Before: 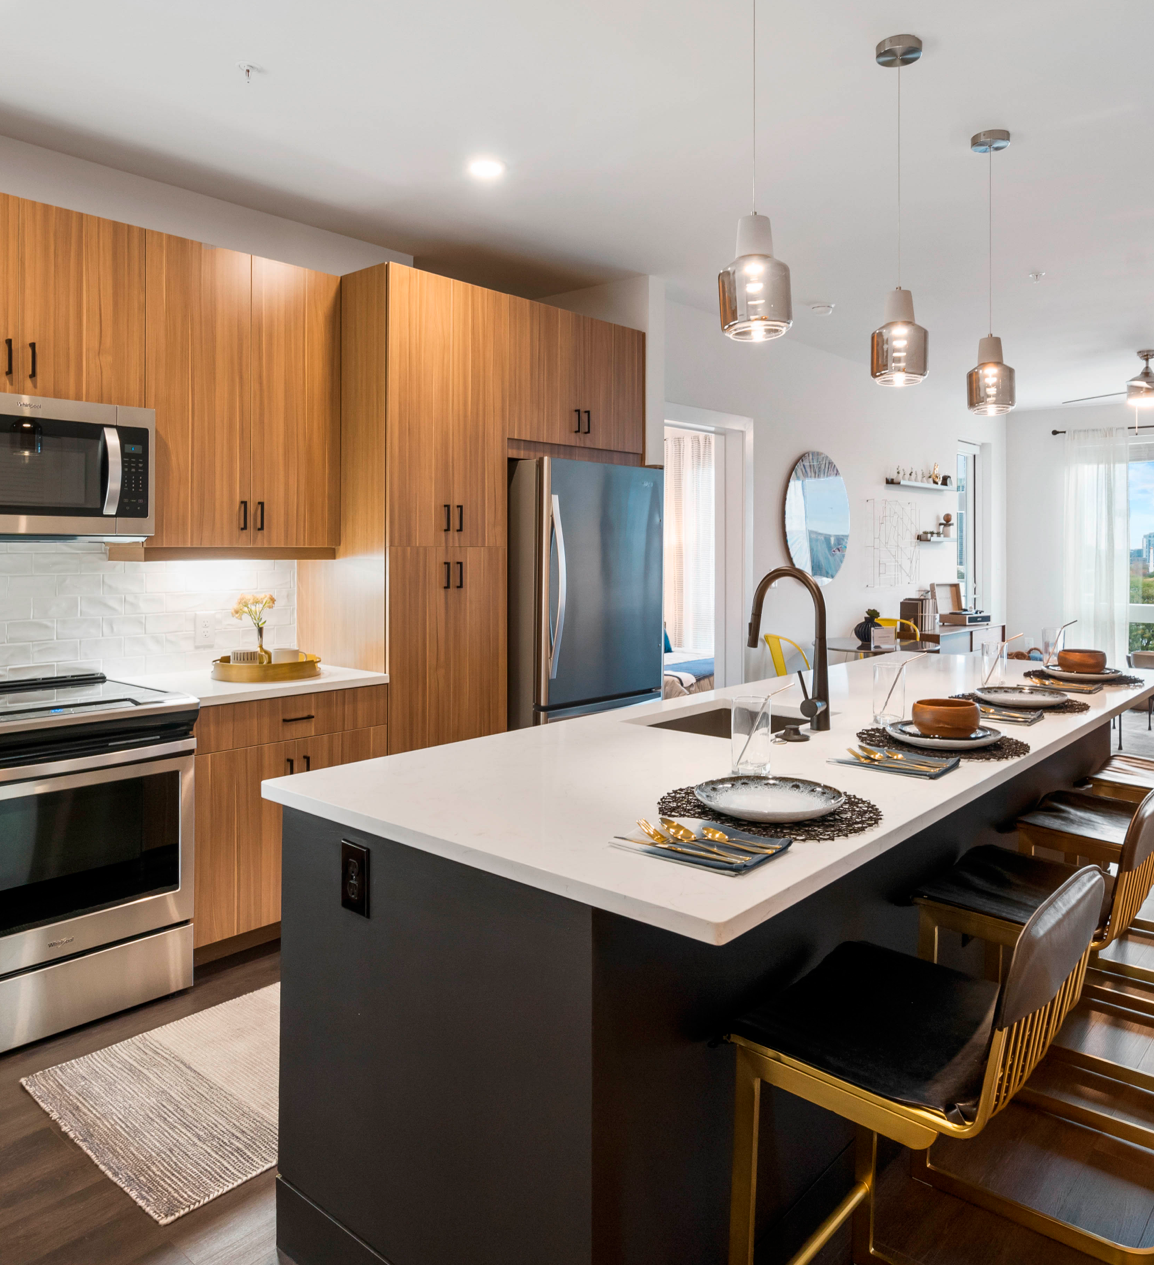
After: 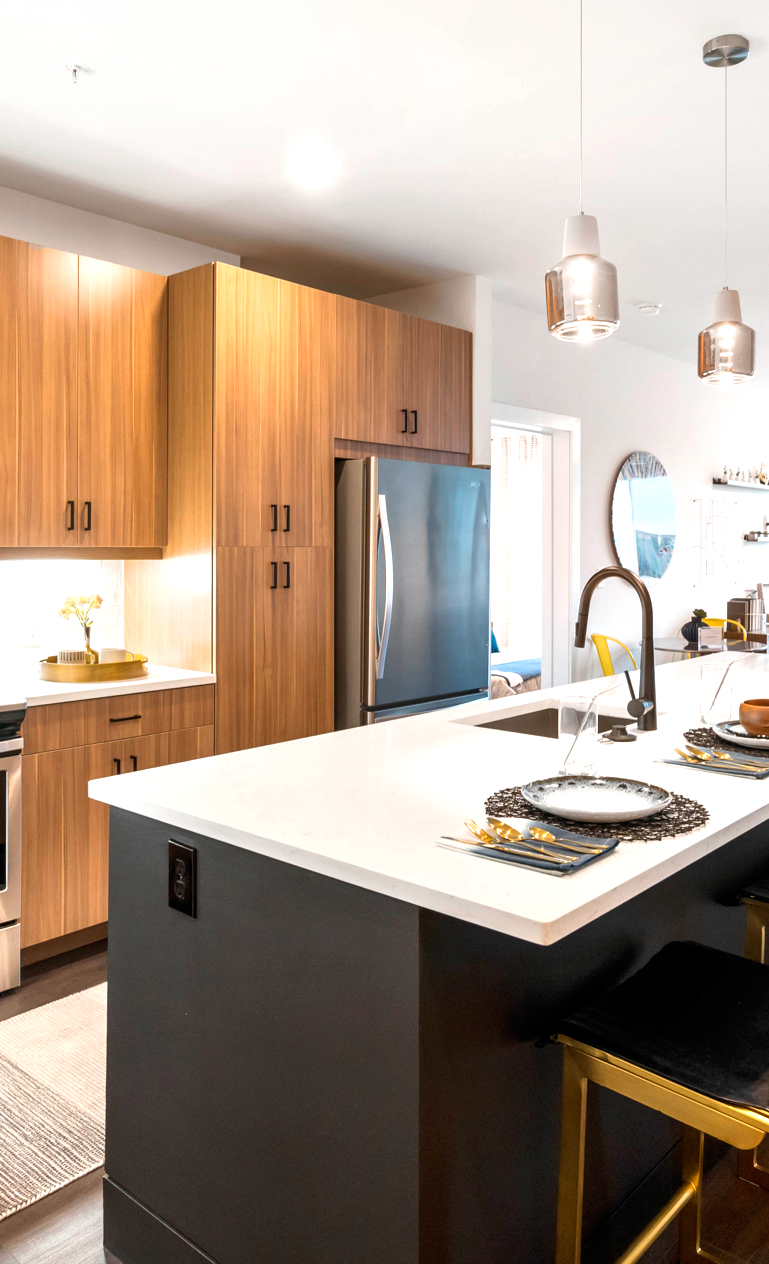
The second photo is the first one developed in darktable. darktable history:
crop and rotate: left 15.055%, right 18.278%
exposure: exposure 0.64 EV, compensate highlight preservation false
